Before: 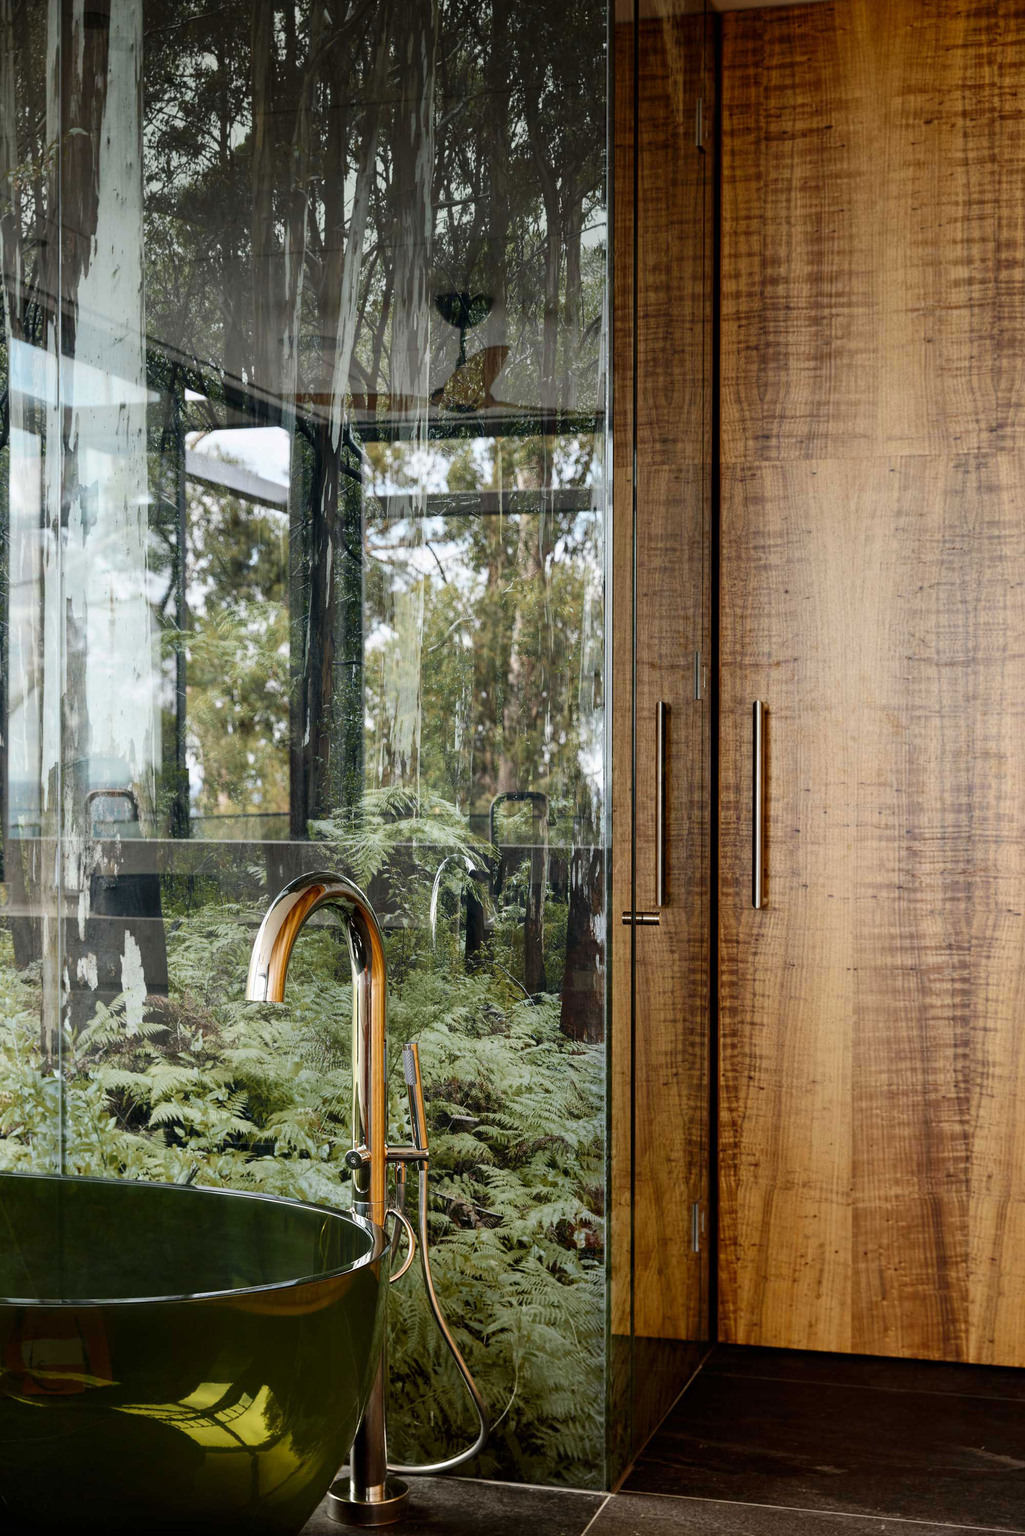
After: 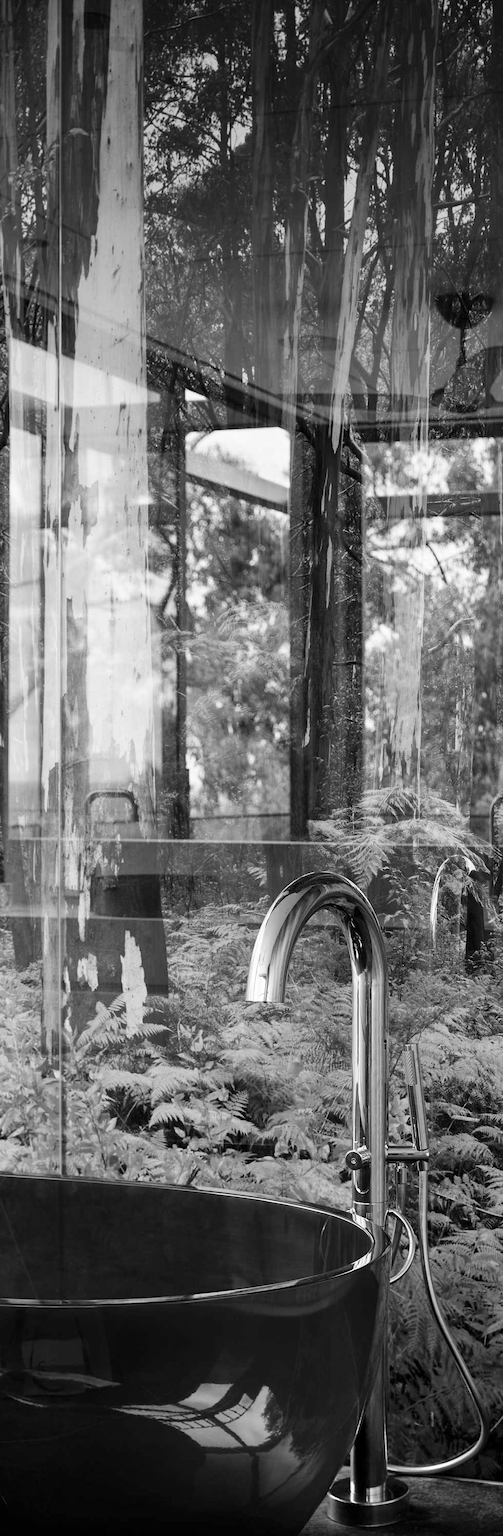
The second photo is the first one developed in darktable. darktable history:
contrast brightness saturation: contrast 0.05
crop and rotate: left 0%, top 0%, right 50.845%
monochrome: on, module defaults
